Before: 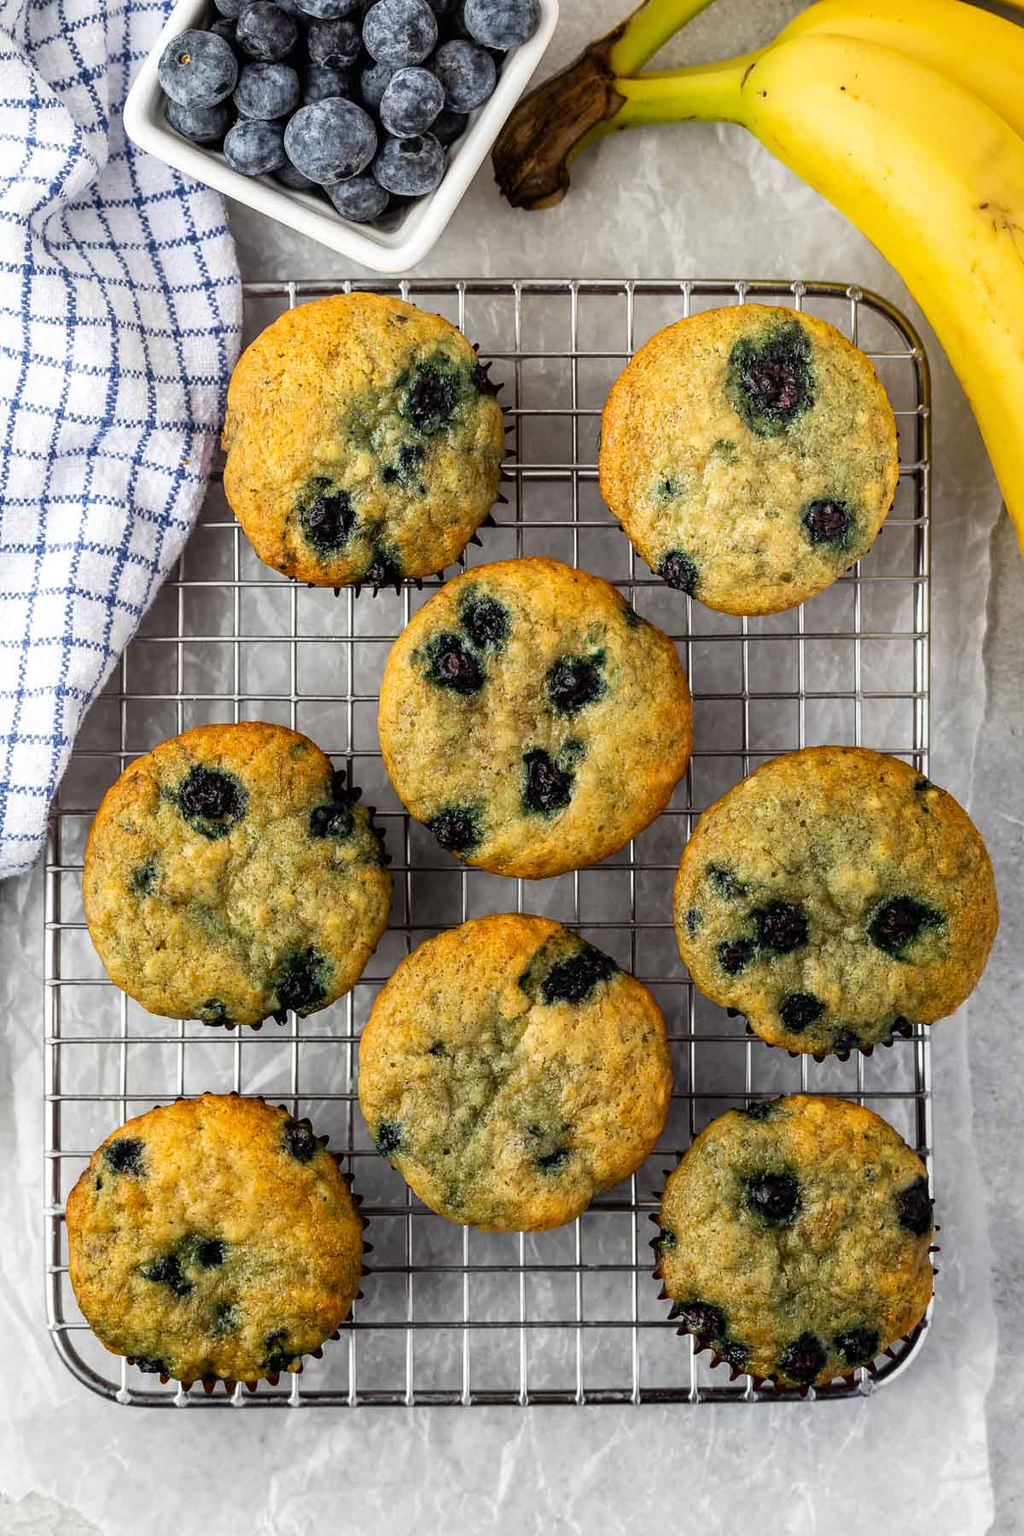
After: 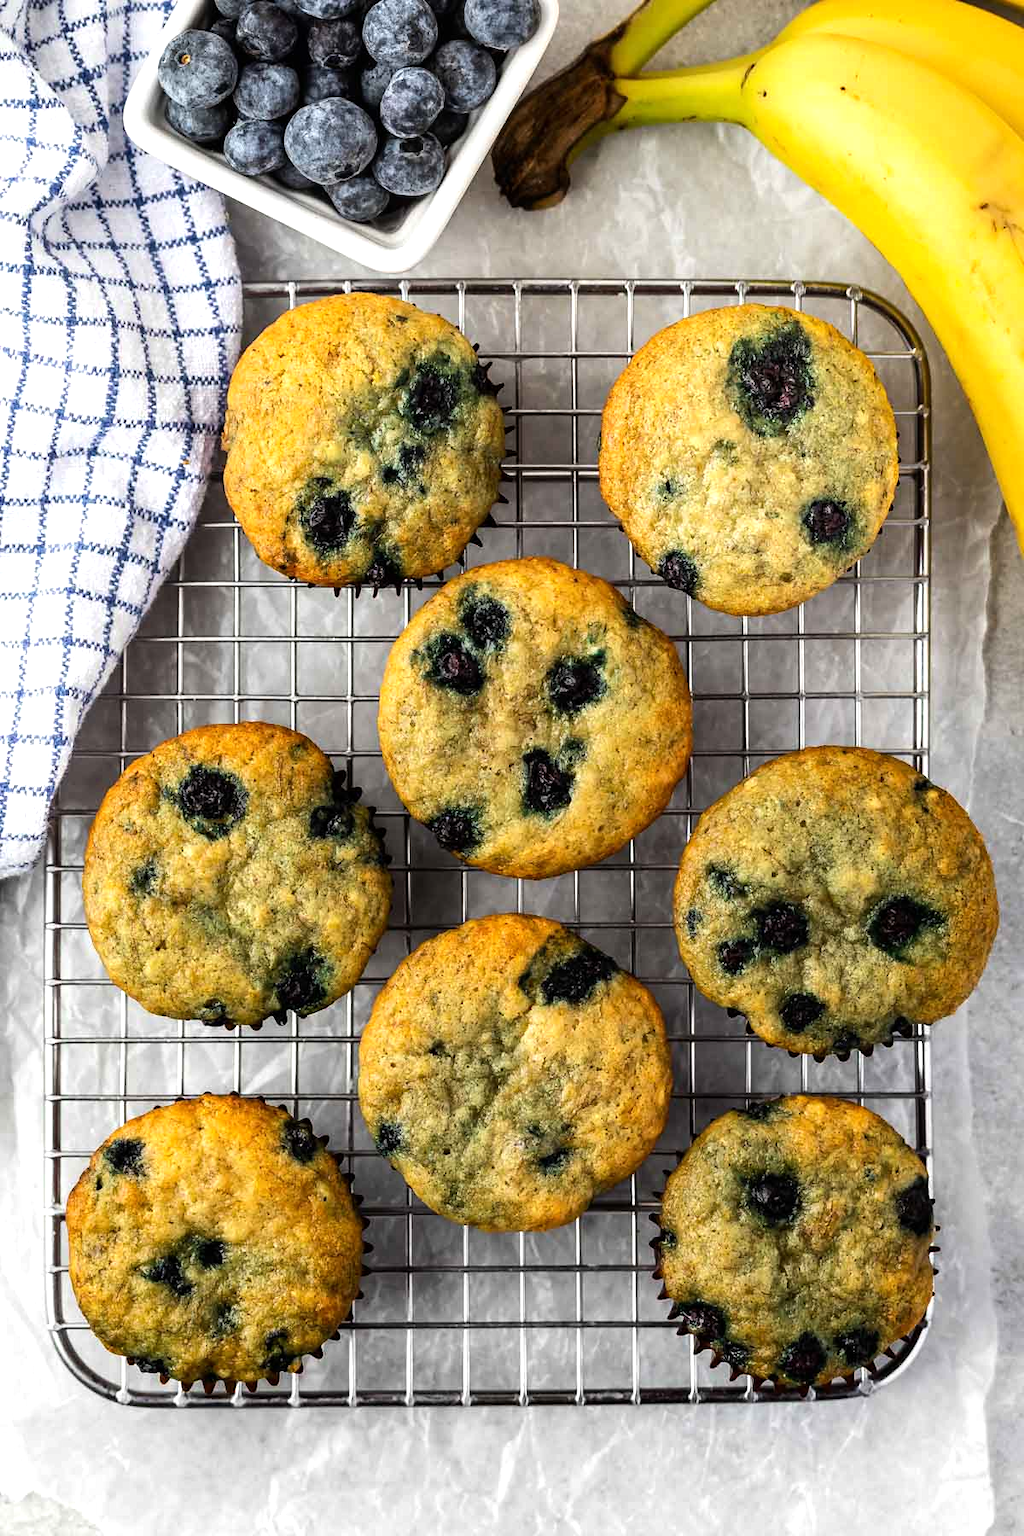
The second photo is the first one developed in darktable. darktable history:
tone equalizer: -8 EV -0.402 EV, -7 EV -0.368 EV, -6 EV -0.296 EV, -5 EV -0.228 EV, -3 EV 0.217 EV, -2 EV 0.312 EV, -1 EV 0.377 EV, +0 EV 0.39 EV, edges refinement/feathering 500, mask exposure compensation -1.57 EV, preserve details no
